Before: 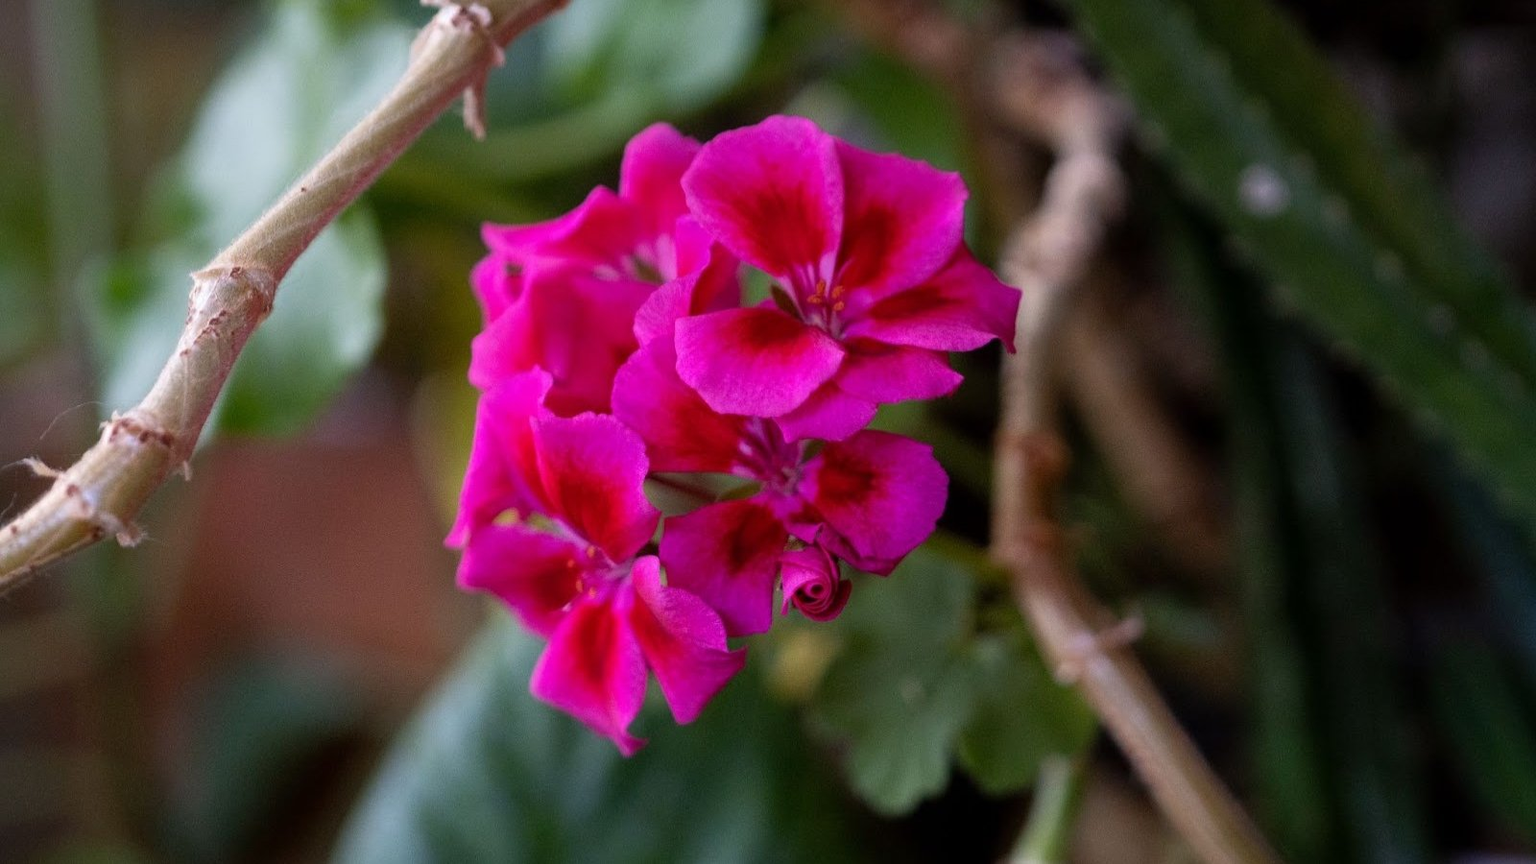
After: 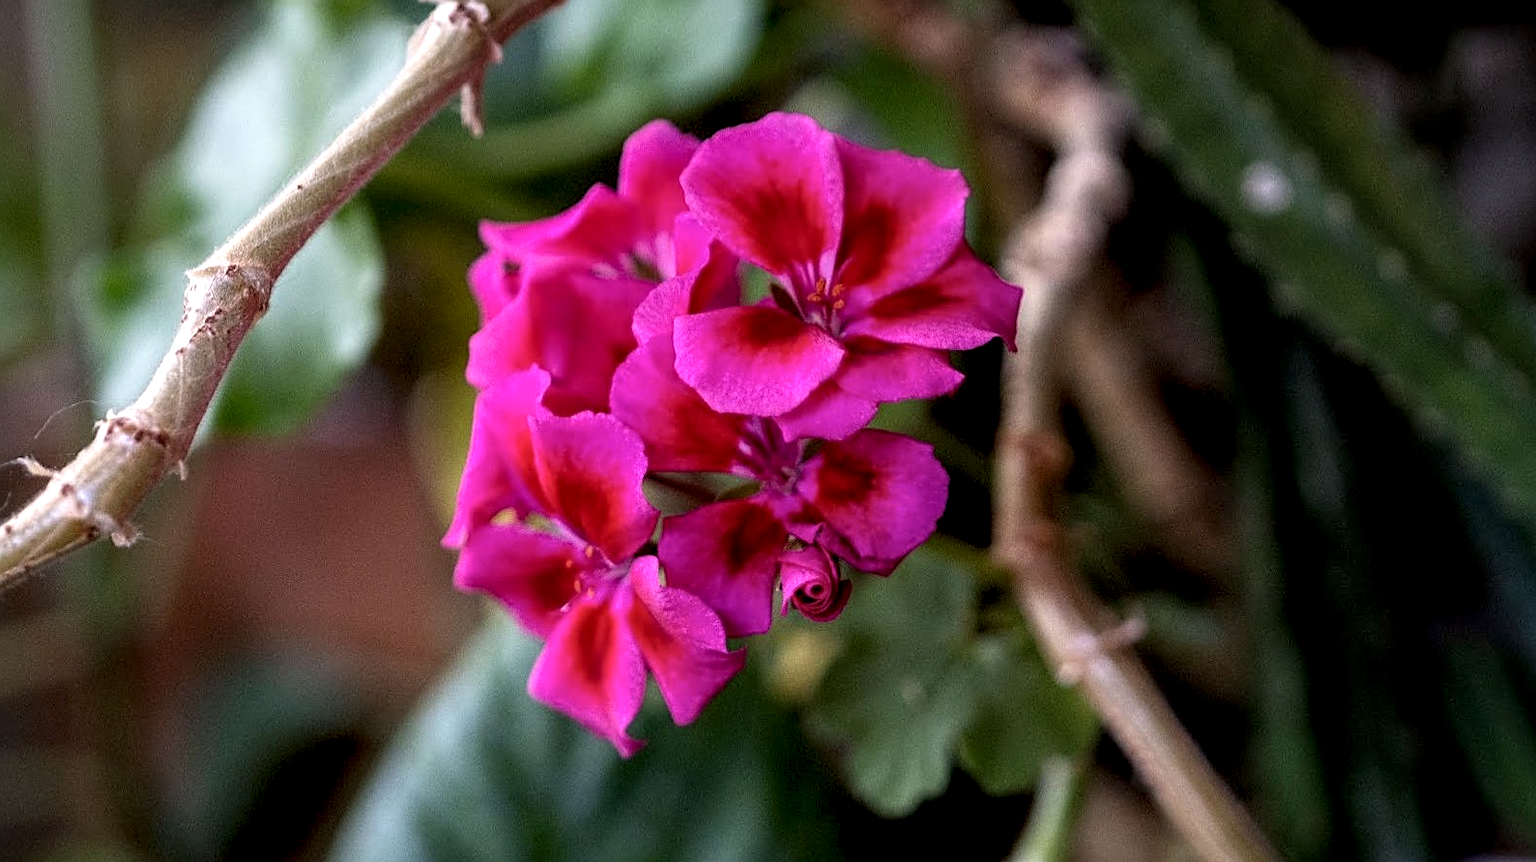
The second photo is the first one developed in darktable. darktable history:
local contrast: highlights 60%, shadows 60%, detail 160%
white balance: emerald 1
sharpen: on, module defaults
crop: left 0.434%, top 0.485%, right 0.244%, bottom 0.386%
